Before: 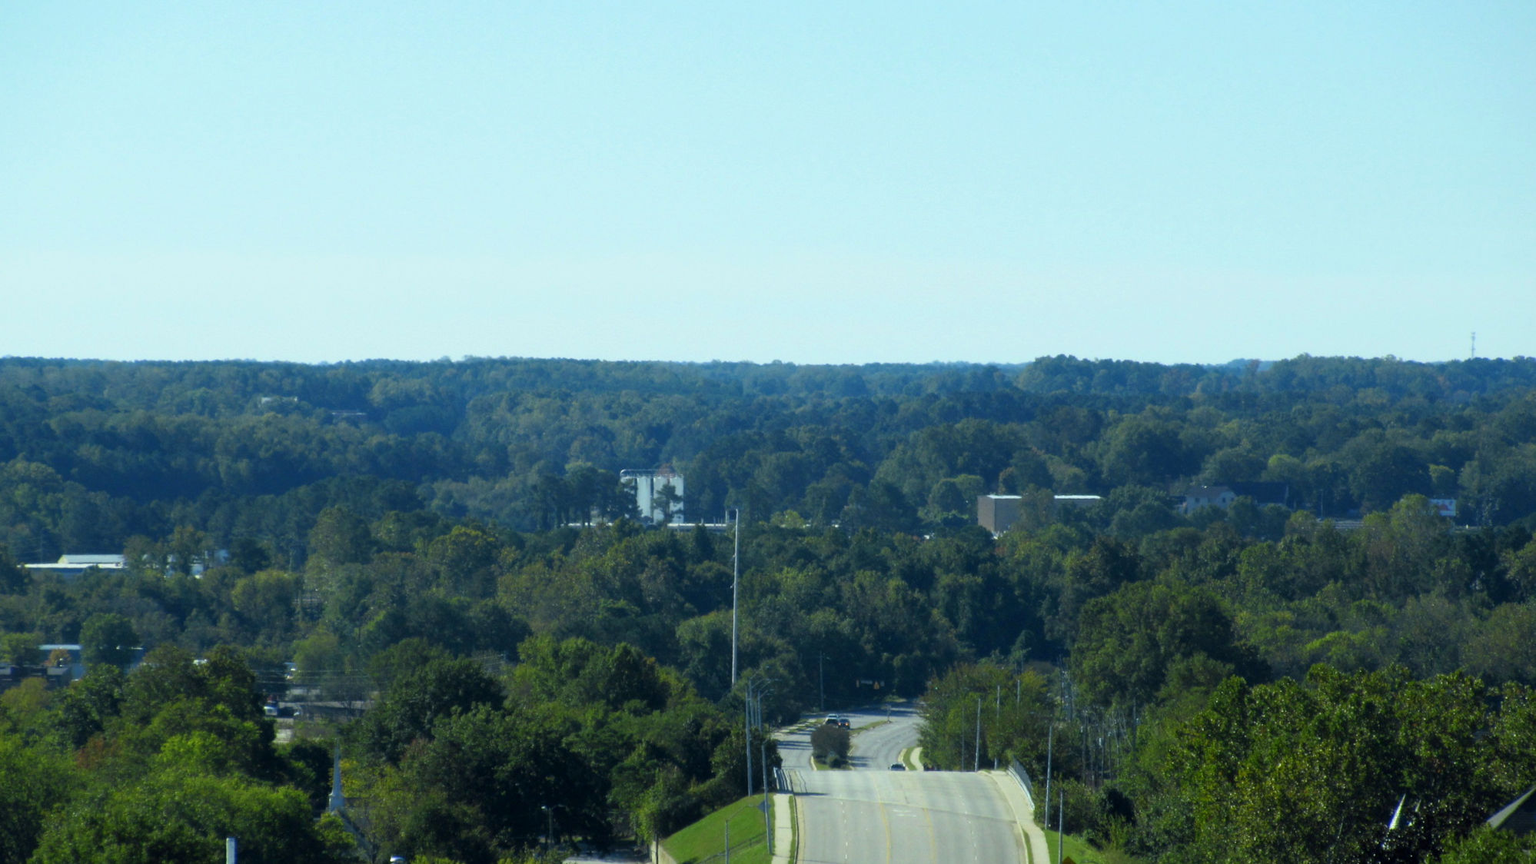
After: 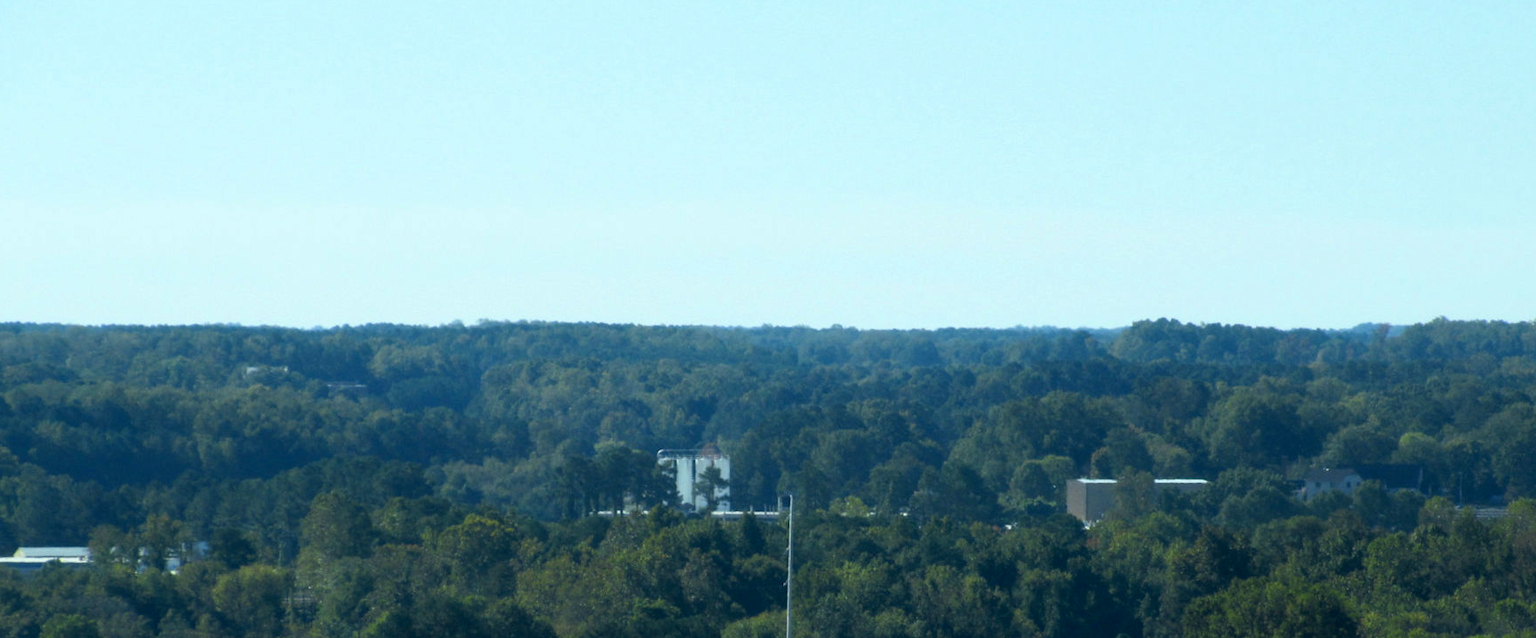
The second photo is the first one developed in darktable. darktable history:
crop: left 3.015%, top 8.969%, right 9.647%, bottom 26.457%
color balance rgb: shadows lift › chroma 3.88%, shadows lift › hue 88.52°, power › hue 214.65°, global offset › chroma 0.1%, global offset › hue 252.4°, contrast 4.45%
